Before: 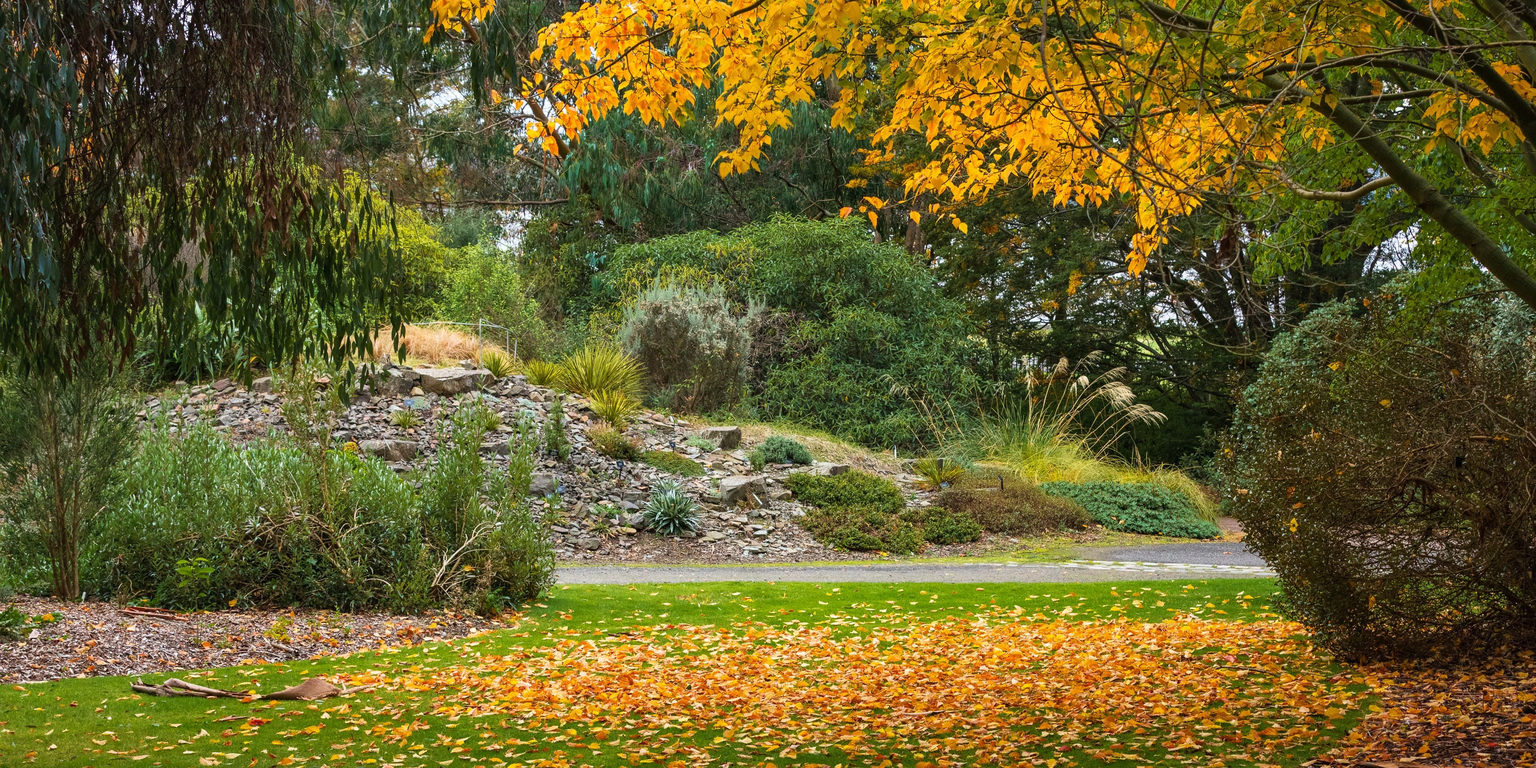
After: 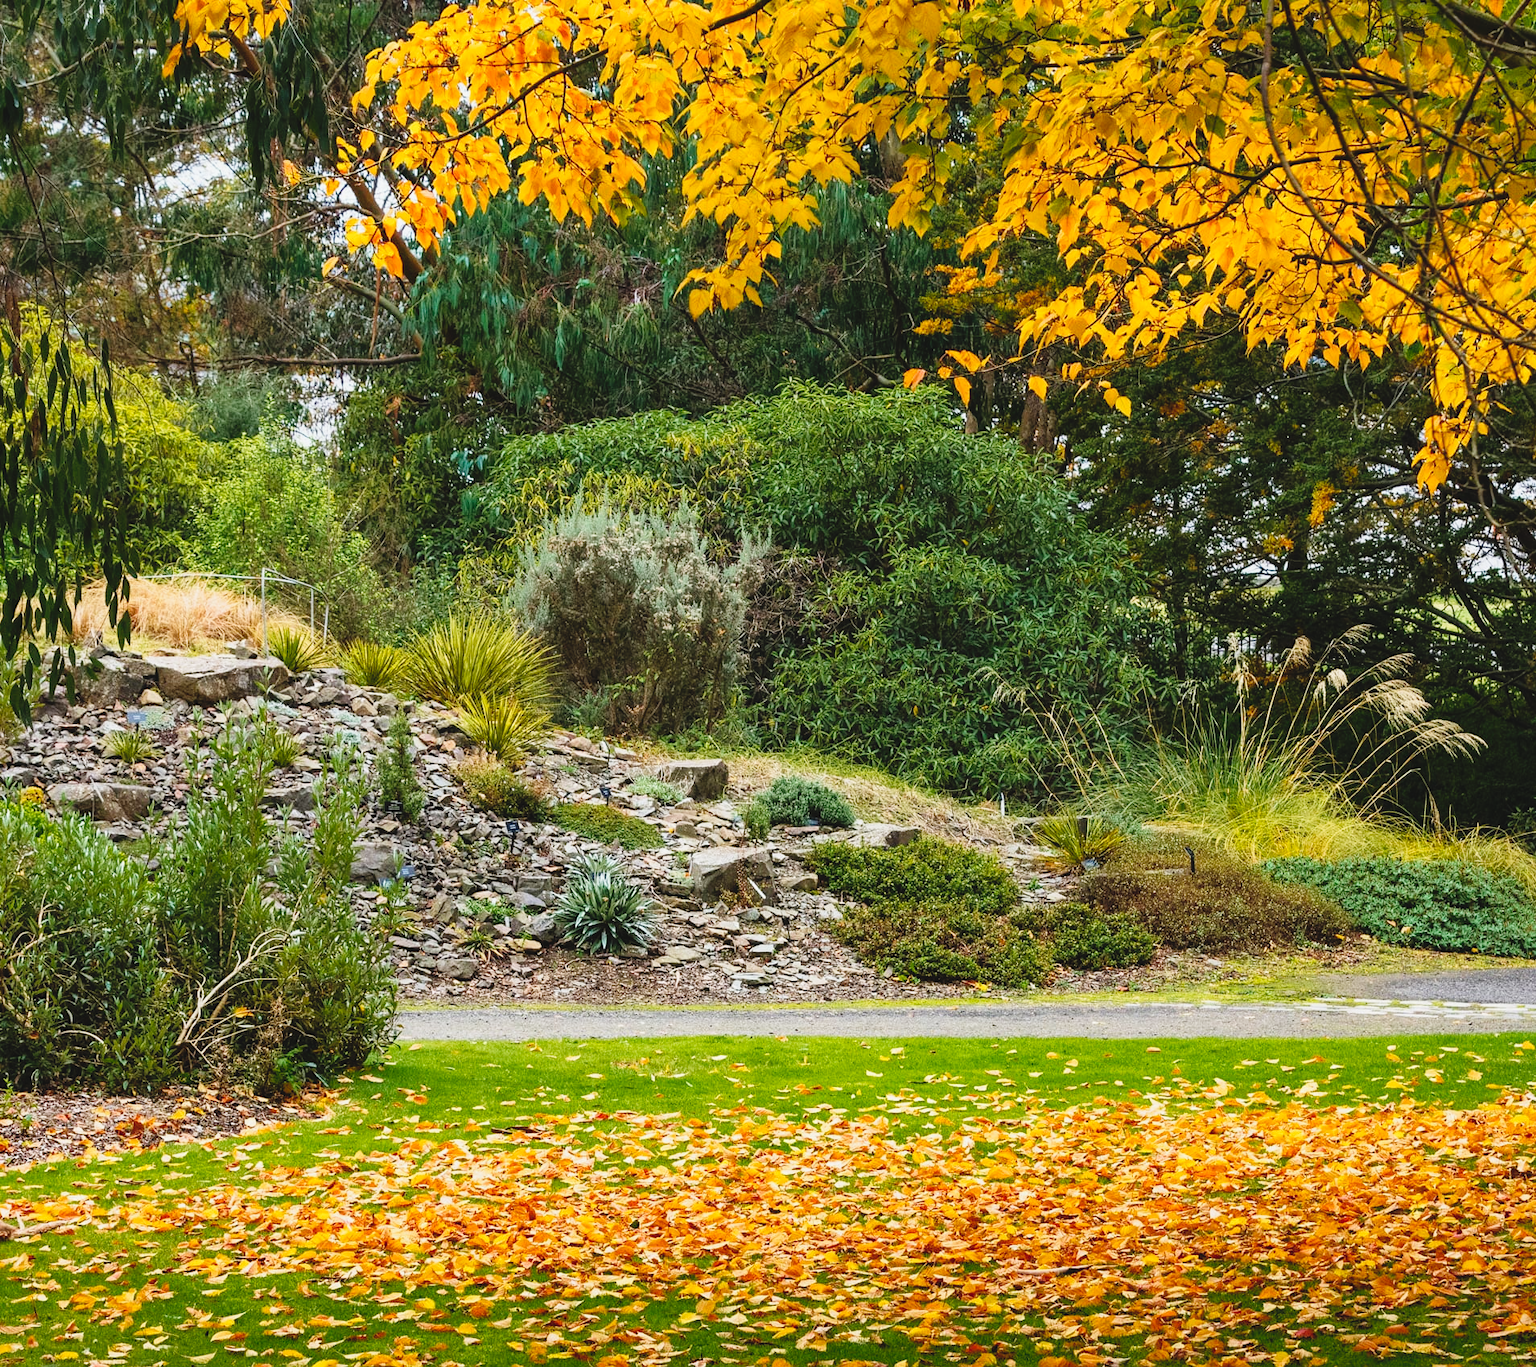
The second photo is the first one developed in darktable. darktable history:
crop: left 21.675%, right 22.159%, bottom 0.011%
tone equalizer: smoothing 1
tone curve: curves: ch0 [(0, 0.056) (0.049, 0.073) (0.155, 0.127) (0.33, 0.331) (0.432, 0.46) (0.601, 0.655) (0.843, 0.876) (1, 0.965)]; ch1 [(0, 0) (0.339, 0.334) (0.445, 0.419) (0.476, 0.454) (0.497, 0.494) (0.53, 0.511) (0.557, 0.549) (0.613, 0.614) (0.728, 0.729) (1, 1)]; ch2 [(0, 0) (0.327, 0.318) (0.417, 0.426) (0.46, 0.453) (0.502, 0.5) (0.526, 0.52) (0.54, 0.543) (0.606, 0.61) (0.74, 0.716) (1, 1)], preserve colors none
